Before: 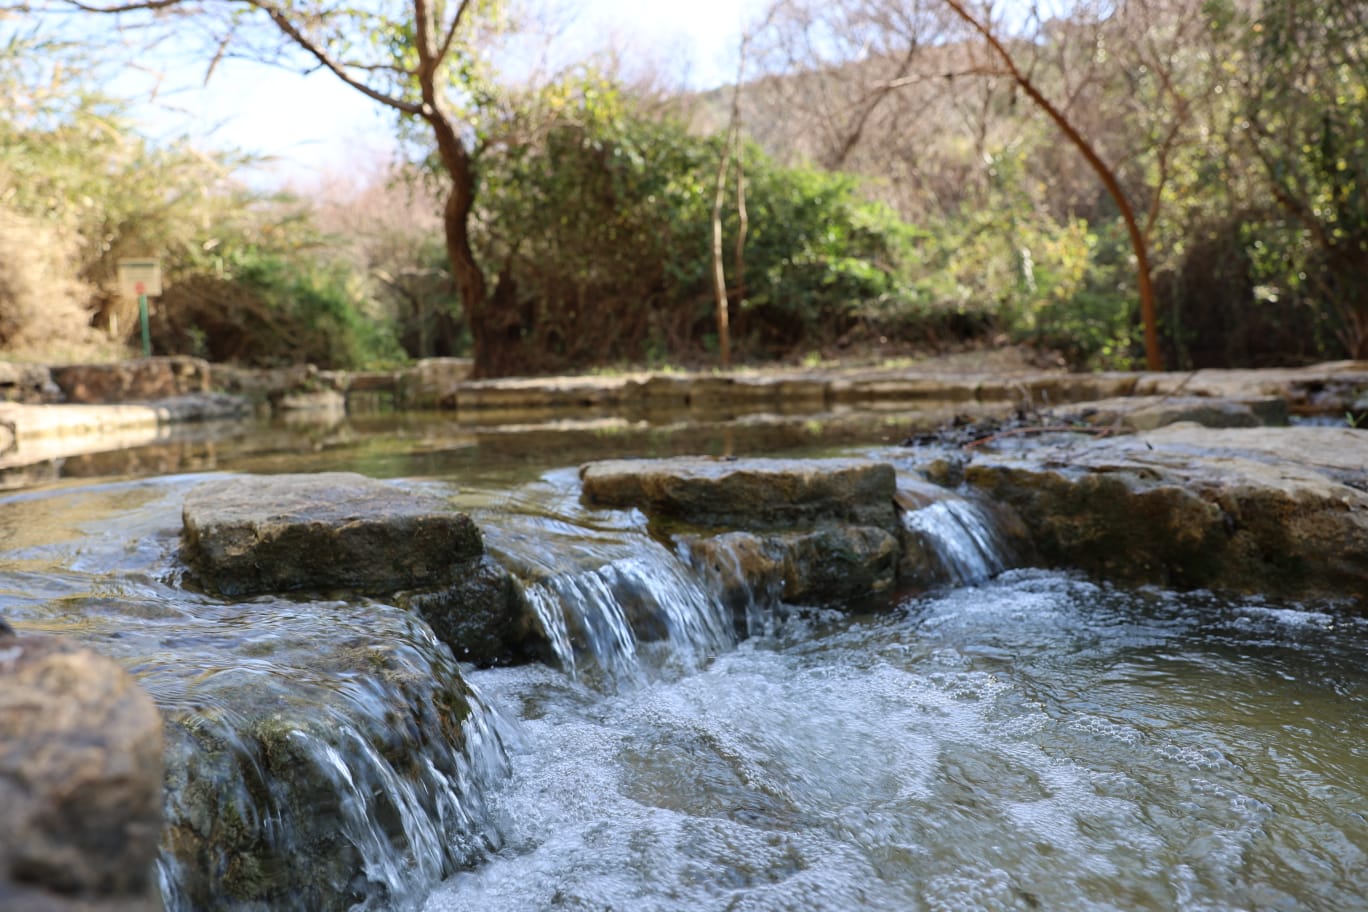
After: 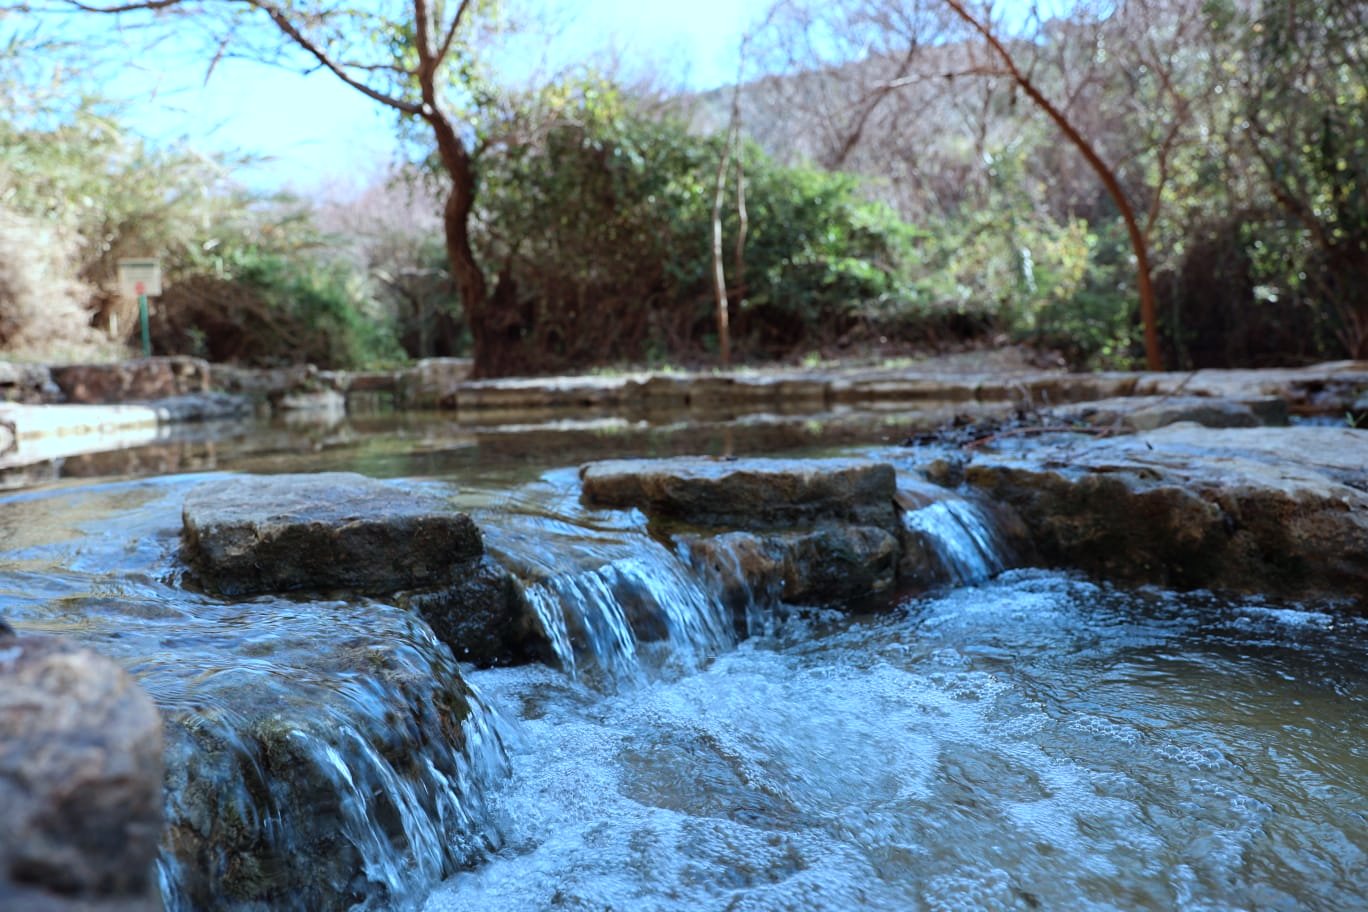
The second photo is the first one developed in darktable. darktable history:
color balance: gamma [0.9, 0.988, 0.975, 1.025], gain [1.05, 1, 1, 1]
color correction: highlights a* -9.35, highlights b* -23.15
